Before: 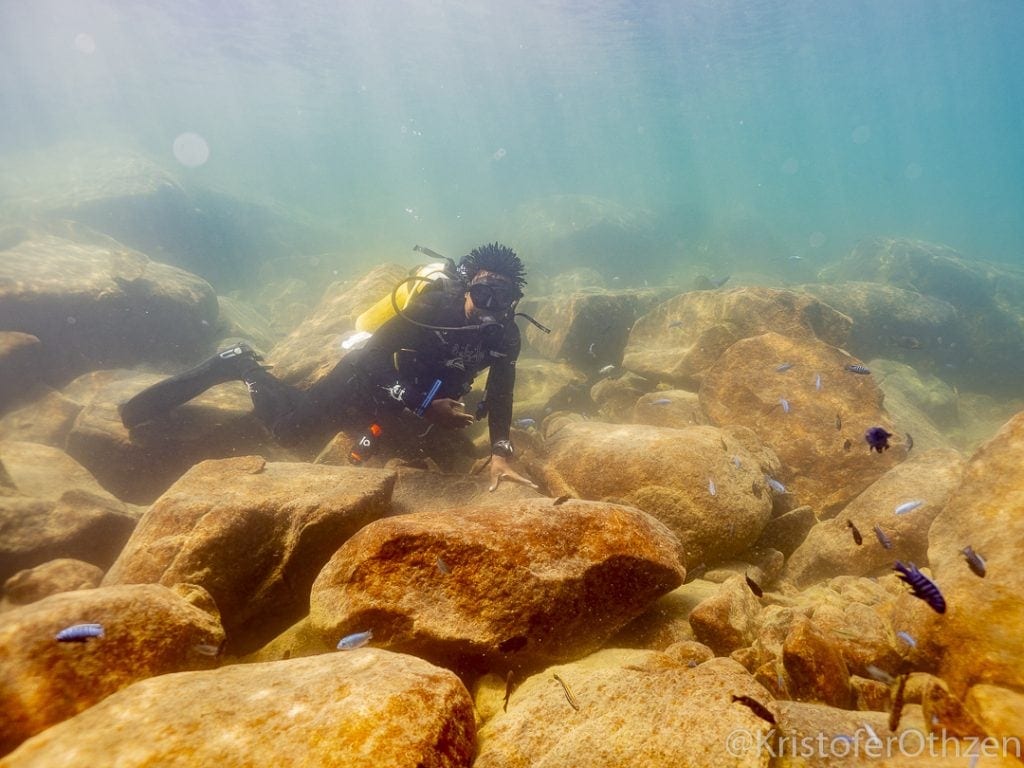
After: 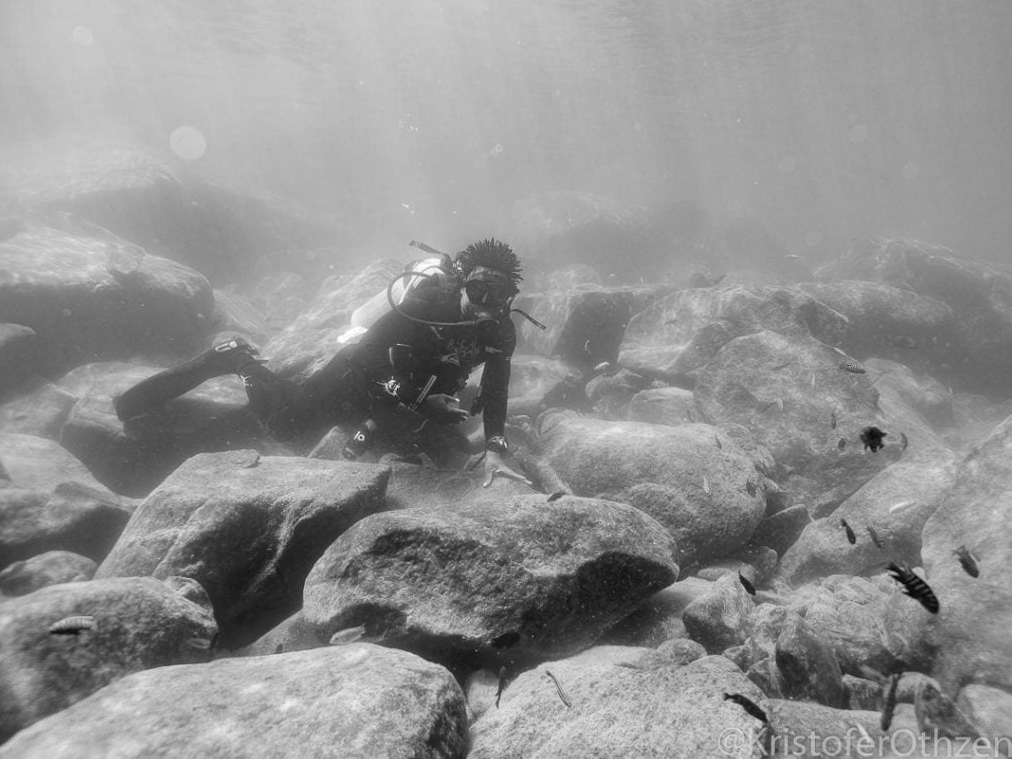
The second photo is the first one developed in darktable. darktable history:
crop and rotate: angle -0.5°
color contrast: green-magenta contrast 0, blue-yellow contrast 0
